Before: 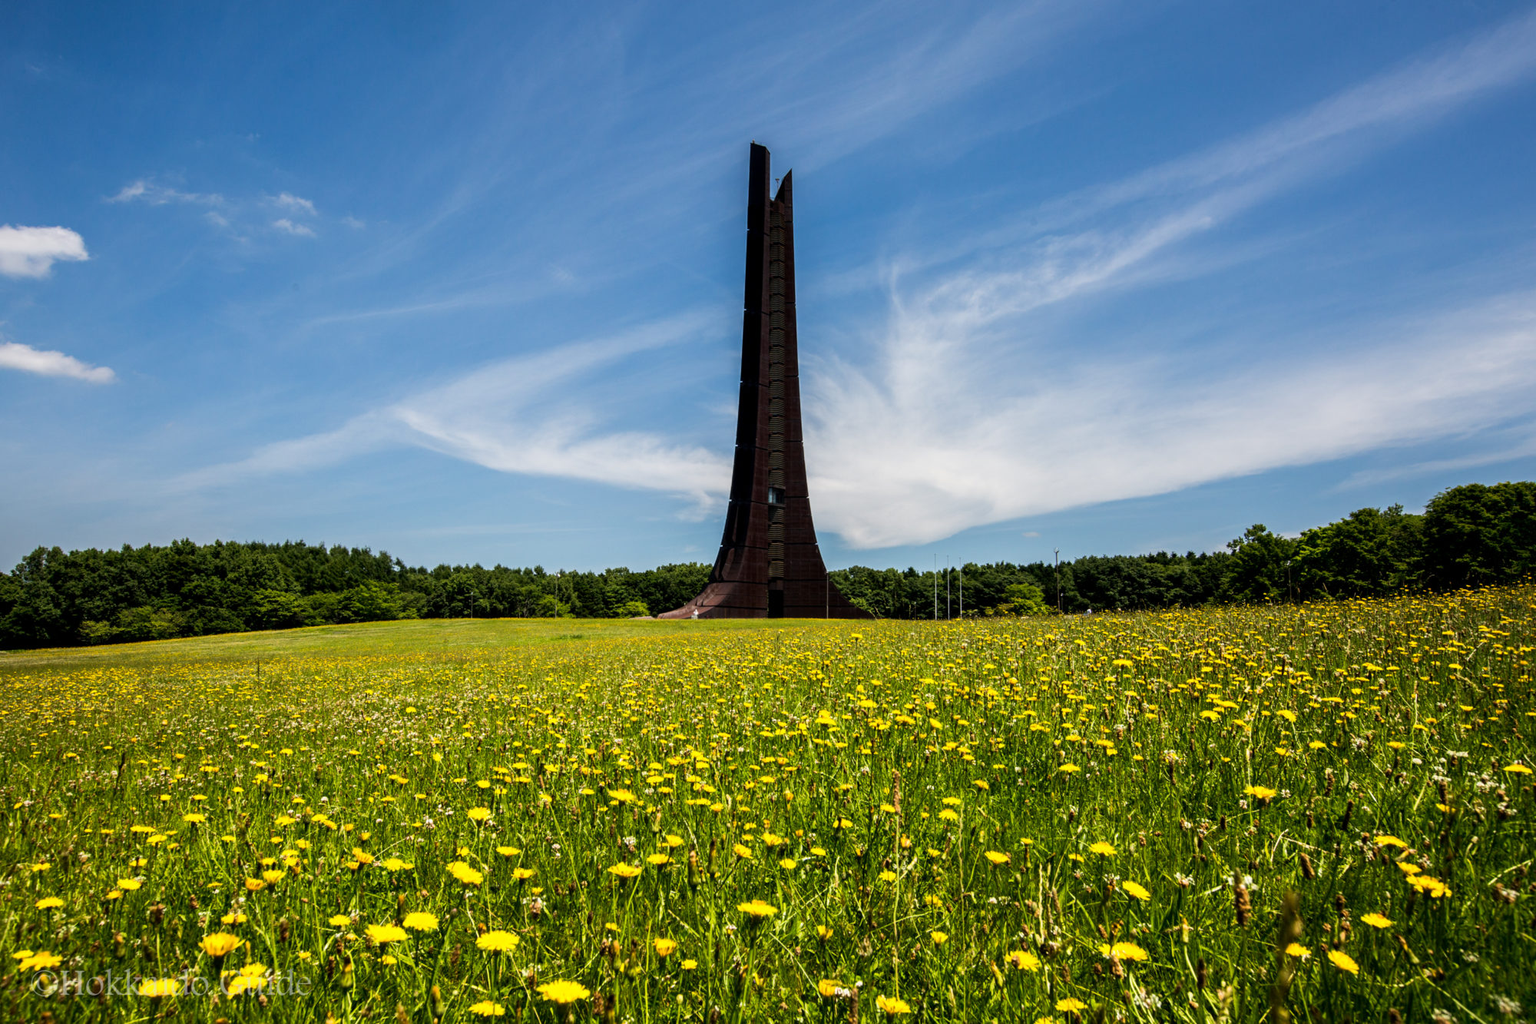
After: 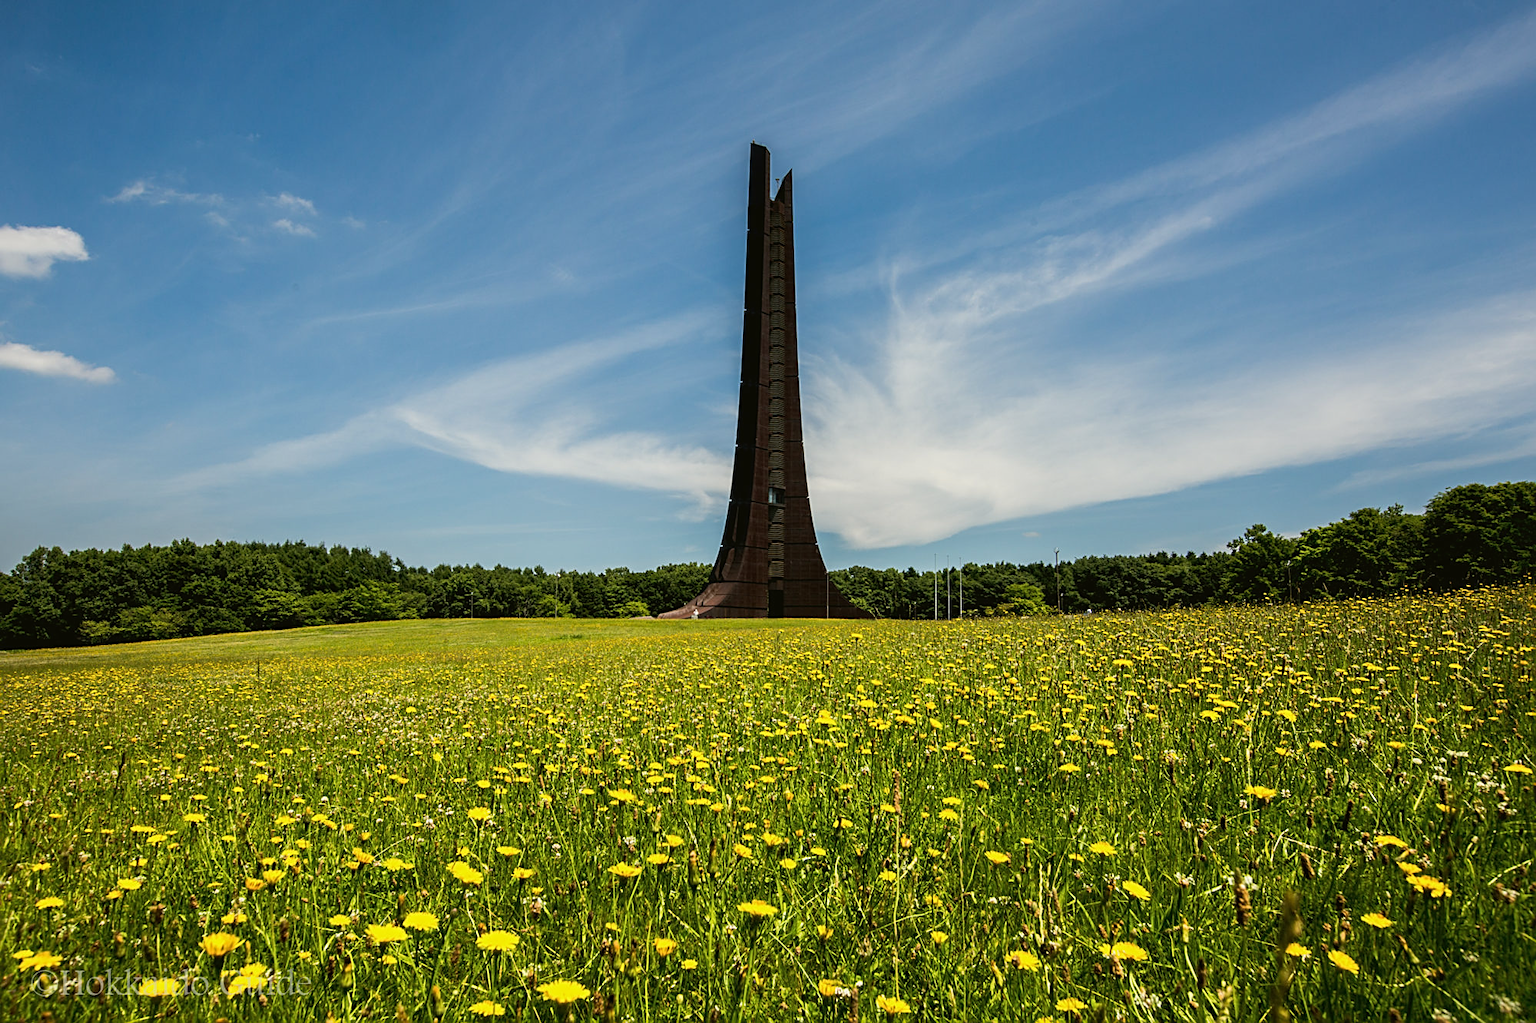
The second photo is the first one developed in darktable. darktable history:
sharpen: on, module defaults
color balance: mode lift, gamma, gain (sRGB), lift [1.04, 1, 1, 0.97], gamma [1.01, 1, 1, 0.97], gain [0.96, 1, 1, 0.97]
